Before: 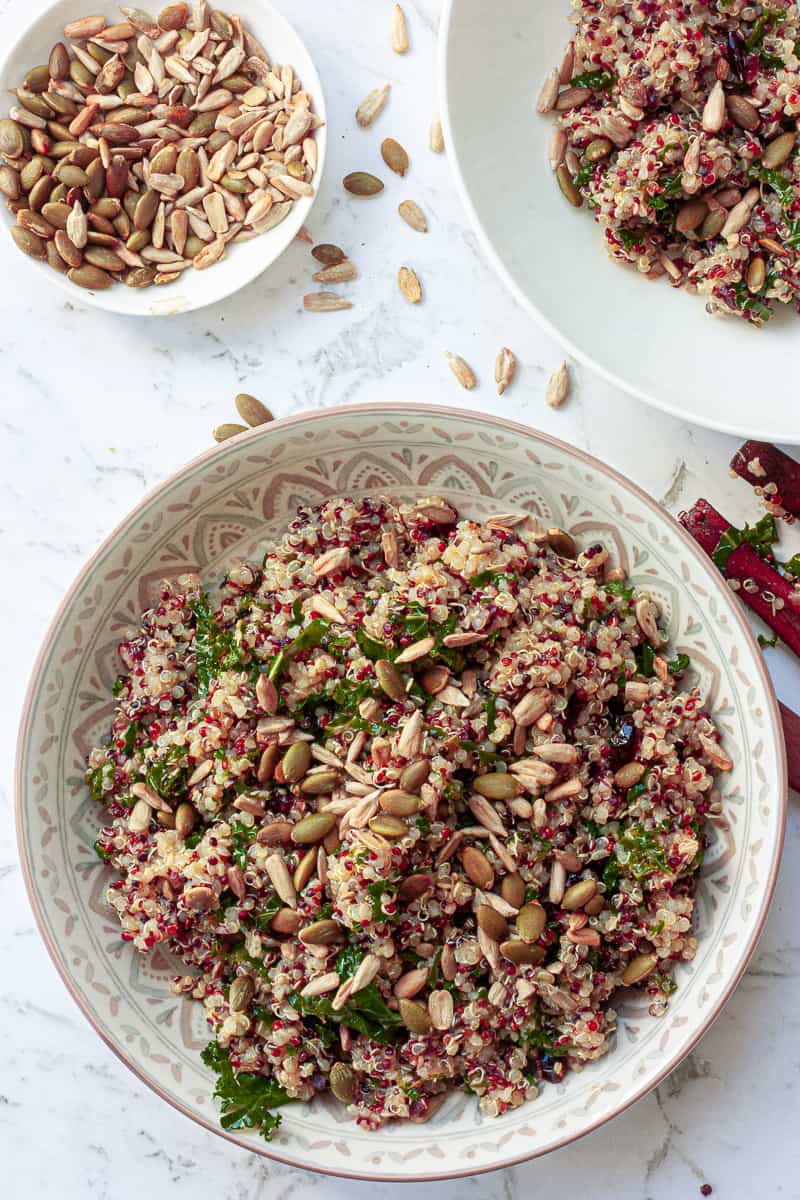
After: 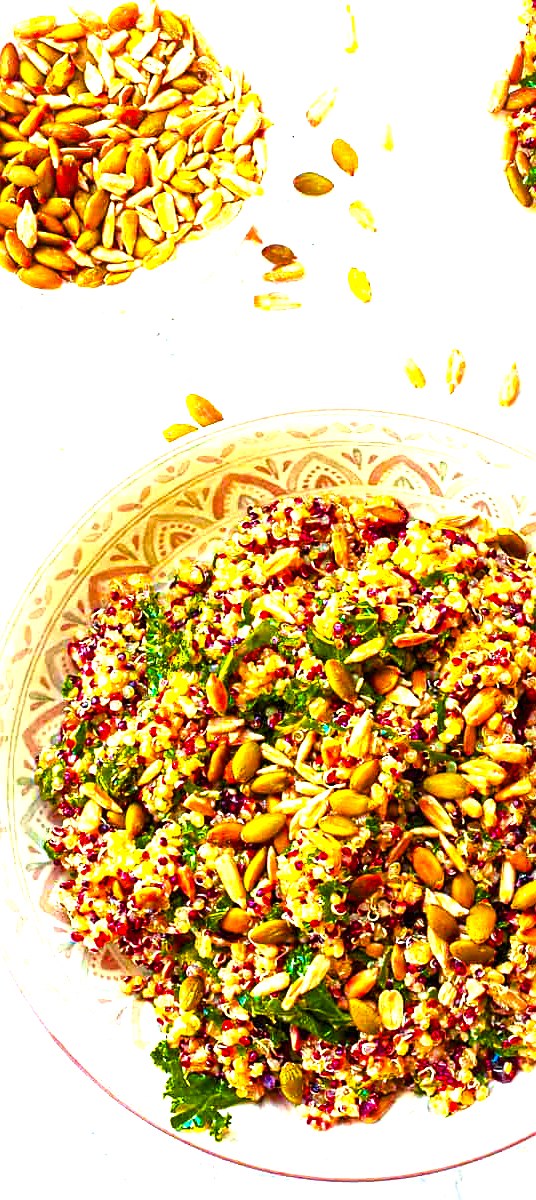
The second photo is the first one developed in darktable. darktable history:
local contrast: mode bilateral grid, contrast 21, coarseness 50, detail 120%, midtone range 0.2
exposure: black level correction 0, exposure 1.614 EV, compensate highlight preservation false
color balance rgb: shadows fall-off 101.819%, linear chroma grading › shadows 17.494%, linear chroma grading › highlights 62.007%, linear chroma grading › global chroma 49.381%, perceptual saturation grading › global saturation 16.059%, perceptual brilliance grading › global brilliance 14.527%, perceptual brilliance grading › shadows -35.24%, mask middle-gray fulcrum 22.068%, global vibrance 7.292%, saturation formula JzAzBz (2021)
crop and rotate: left 6.306%, right 26.687%
sharpen: radius 1.855, amount 0.399, threshold 1.419
